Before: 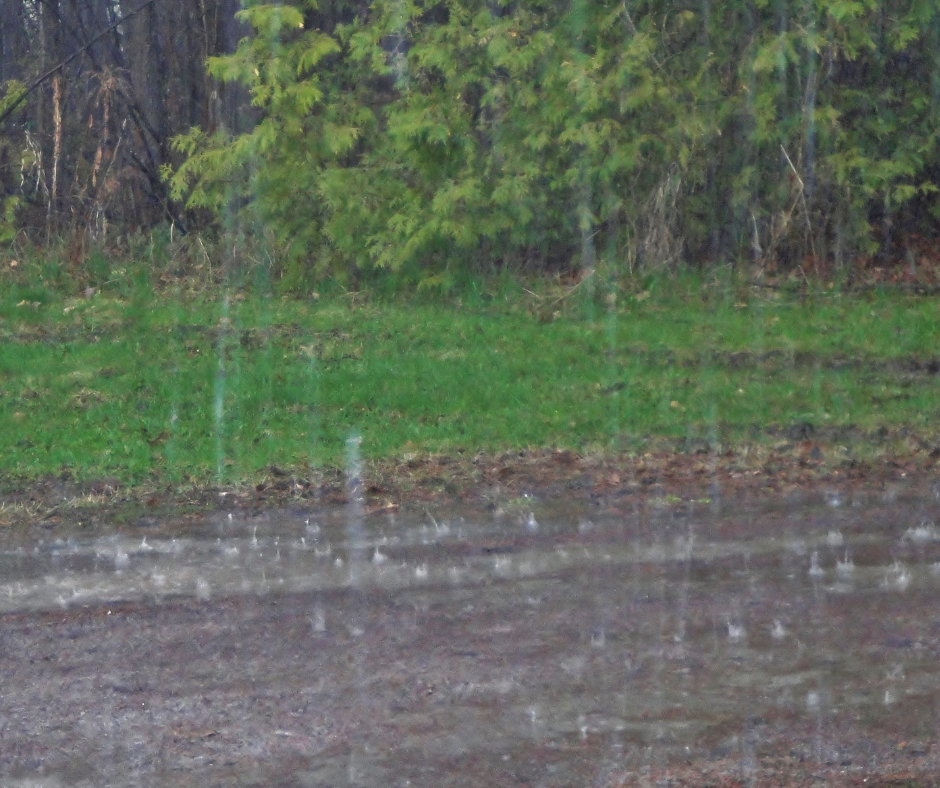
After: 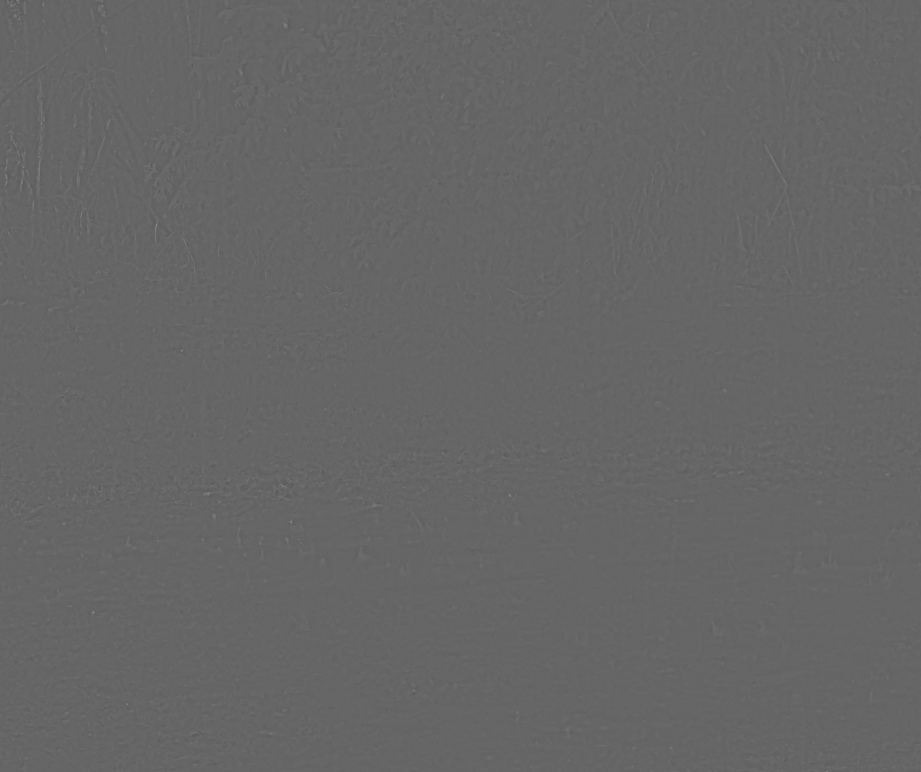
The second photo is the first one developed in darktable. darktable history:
highpass: sharpness 5.84%, contrast boost 8.44%
color zones: curves: ch0 [(0, 0.5) (0.143, 0.52) (0.286, 0.5) (0.429, 0.5) (0.571, 0.5) (0.714, 0.5) (0.857, 0.5) (1, 0.5)]; ch1 [(0, 0.489) (0.155, 0.45) (0.286, 0.466) (0.429, 0.5) (0.571, 0.5) (0.714, 0.5) (0.857, 0.5) (1, 0.489)]
crop: left 1.743%, right 0.268%, bottom 2.011%
rgb curve: curves: ch0 [(0, 0.186) (0.314, 0.284) (0.775, 0.708) (1, 1)], compensate middle gray true, preserve colors none
